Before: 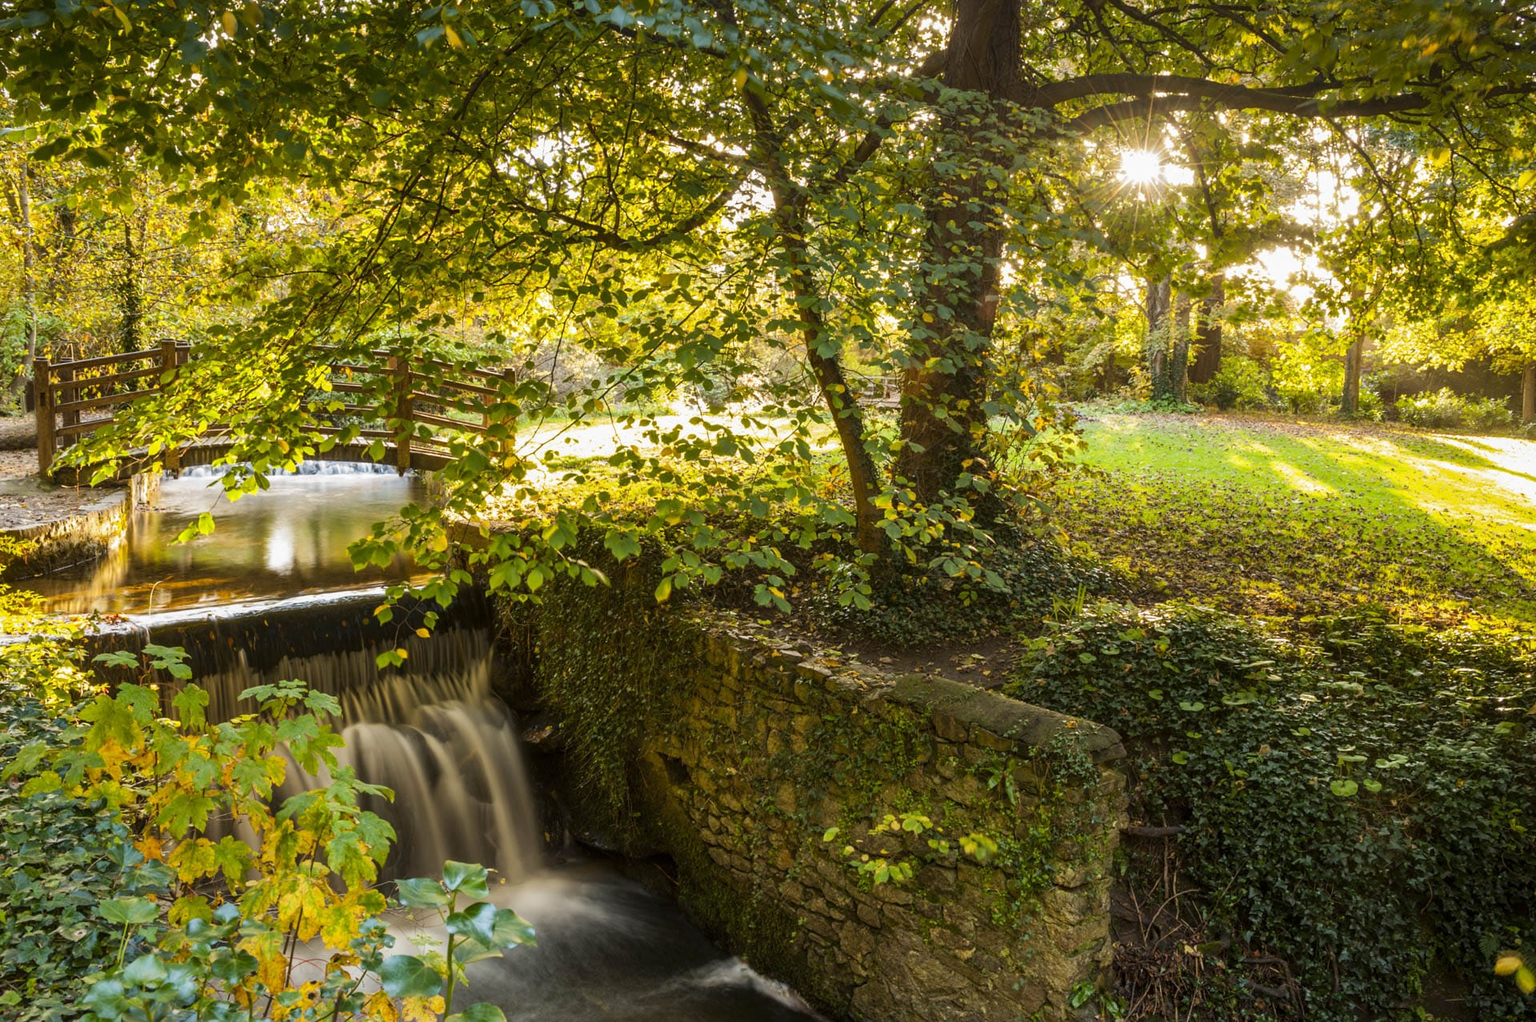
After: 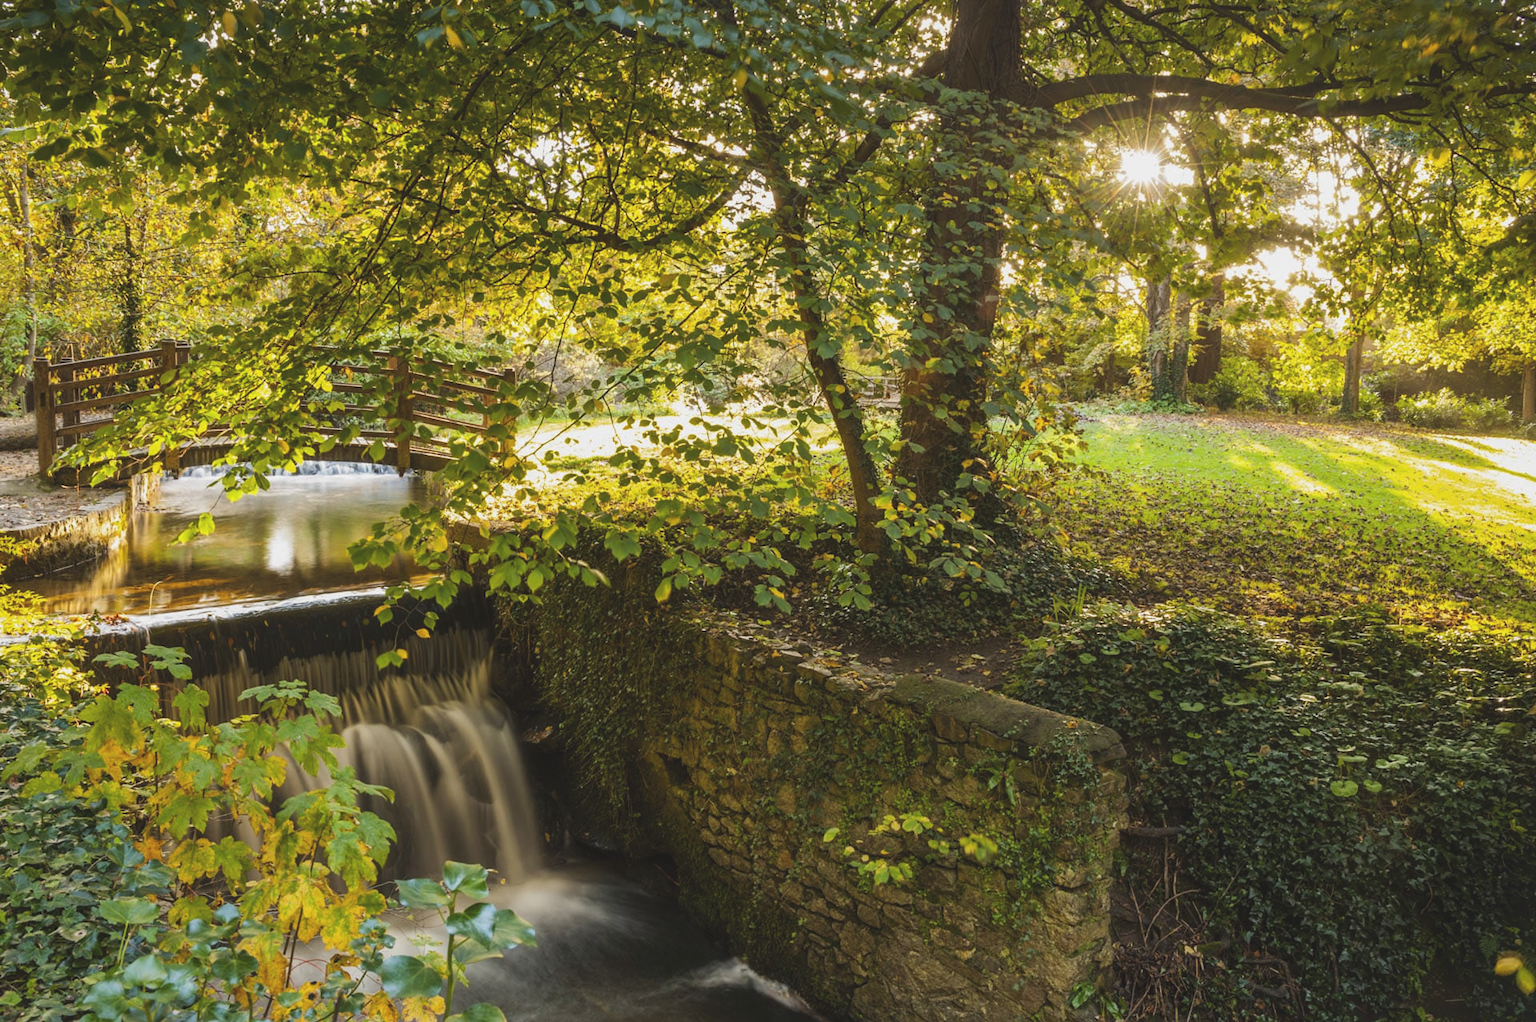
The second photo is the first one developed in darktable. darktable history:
exposure: black level correction -0.013, exposure -0.186 EV, compensate highlight preservation false
shadows and highlights: shadows 61.44, white point adjustment 0.495, highlights -33.36, compress 83.67%
